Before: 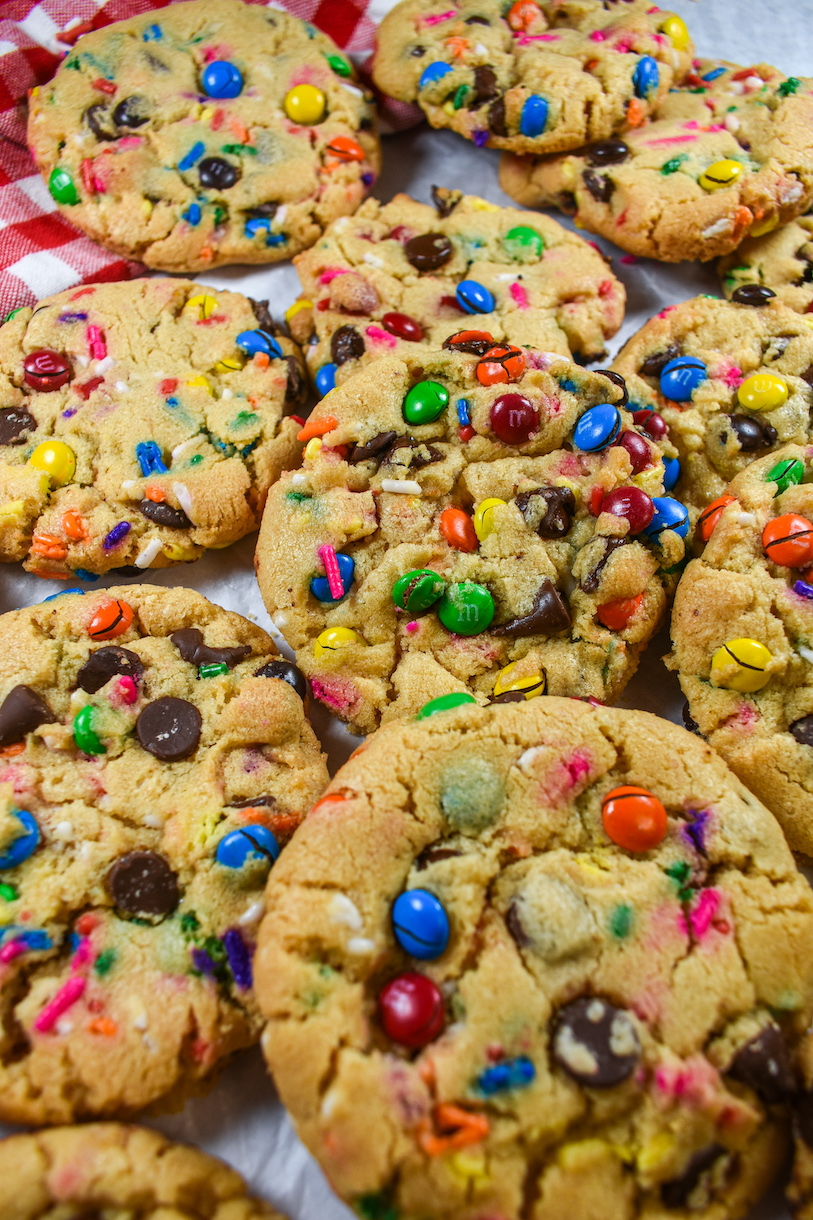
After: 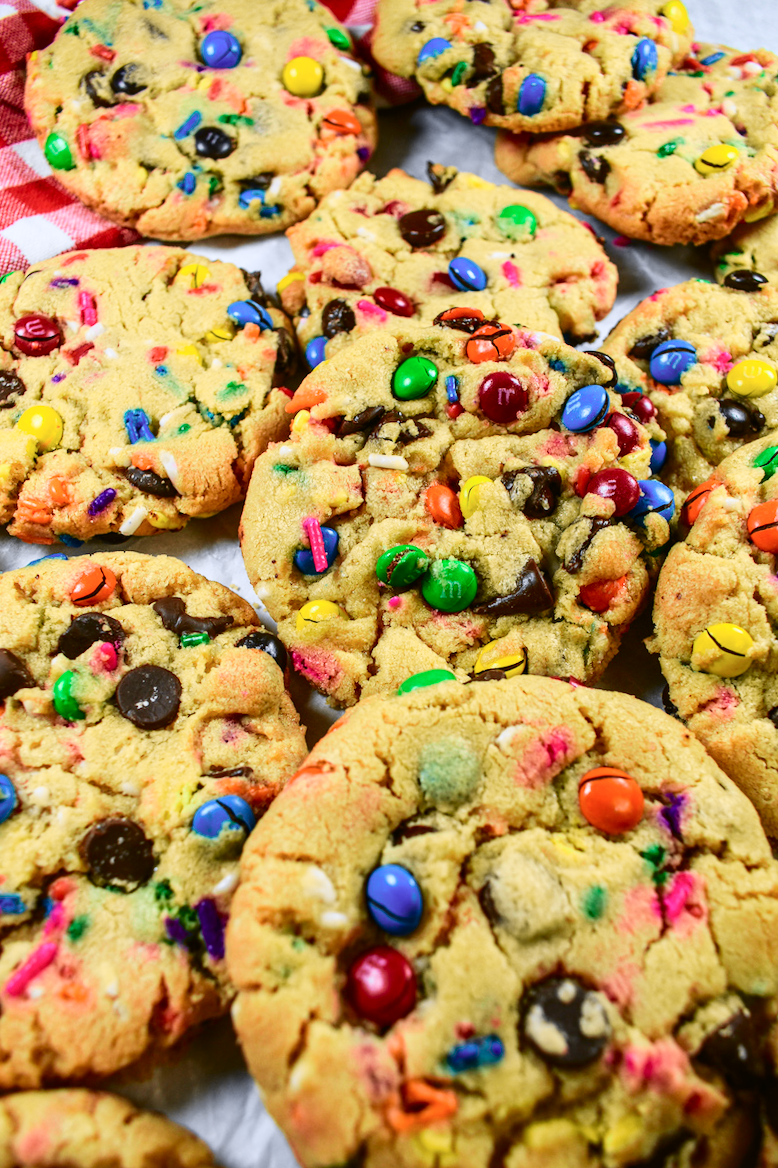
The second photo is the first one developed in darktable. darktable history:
crop and rotate: angle -1.69°
tone curve: curves: ch0 [(0, 0.011) (0.053, 0.026) (0.174, 0.115) (0.398, 0.444) (0.673, 0.775) (0.829, 0.906) (0.991, 0.981)]; ch1 [(0, 0) (0.276, 0.206) (0.409, 0.383) (0.473, 0.458) (0.492, 0.499) (0.521, 0.502) (0.546, 0.543) (0.585, 0.617) (0.659, 0.686) (0.78, 0.8) (1, 1)]; ch2 [(0, 0) (0.438, 0.449) (0.473, 0.469) (0.503, 0.5) (0.523, 0.538) (0.562, 0.598) (0.612, 0.635) (0.695, 0.713) (1, 1)], color space Lab, independent channels, preserve colors none
